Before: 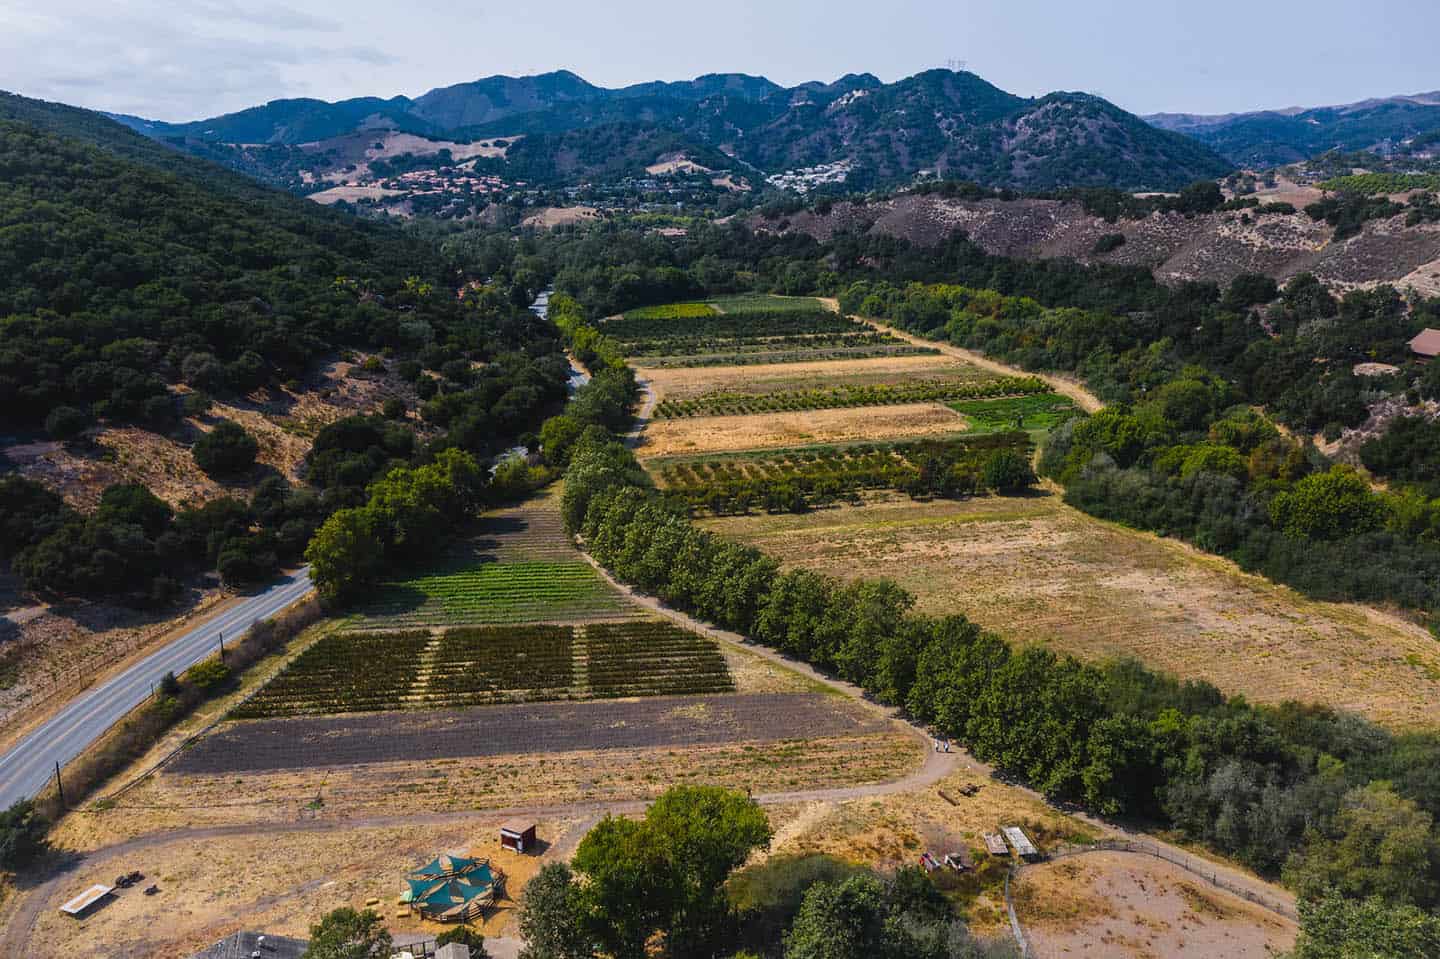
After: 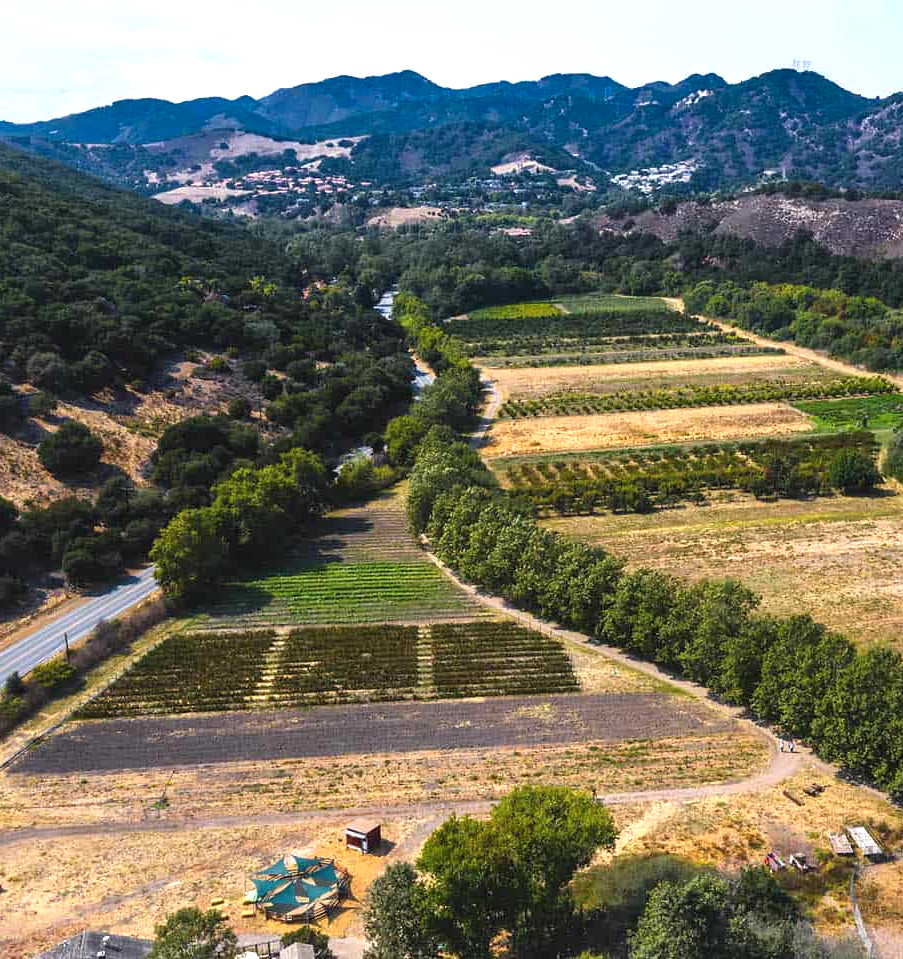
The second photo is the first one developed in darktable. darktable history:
crop: left 10.812%, right 26.478%
shadows and highlights: radius 172.33, shadows 27.39, white point adjustment 3.06, highlights -68.06, soften with gaussian
exposure: exposure 0.718 EV, compensate highlight preservation false
